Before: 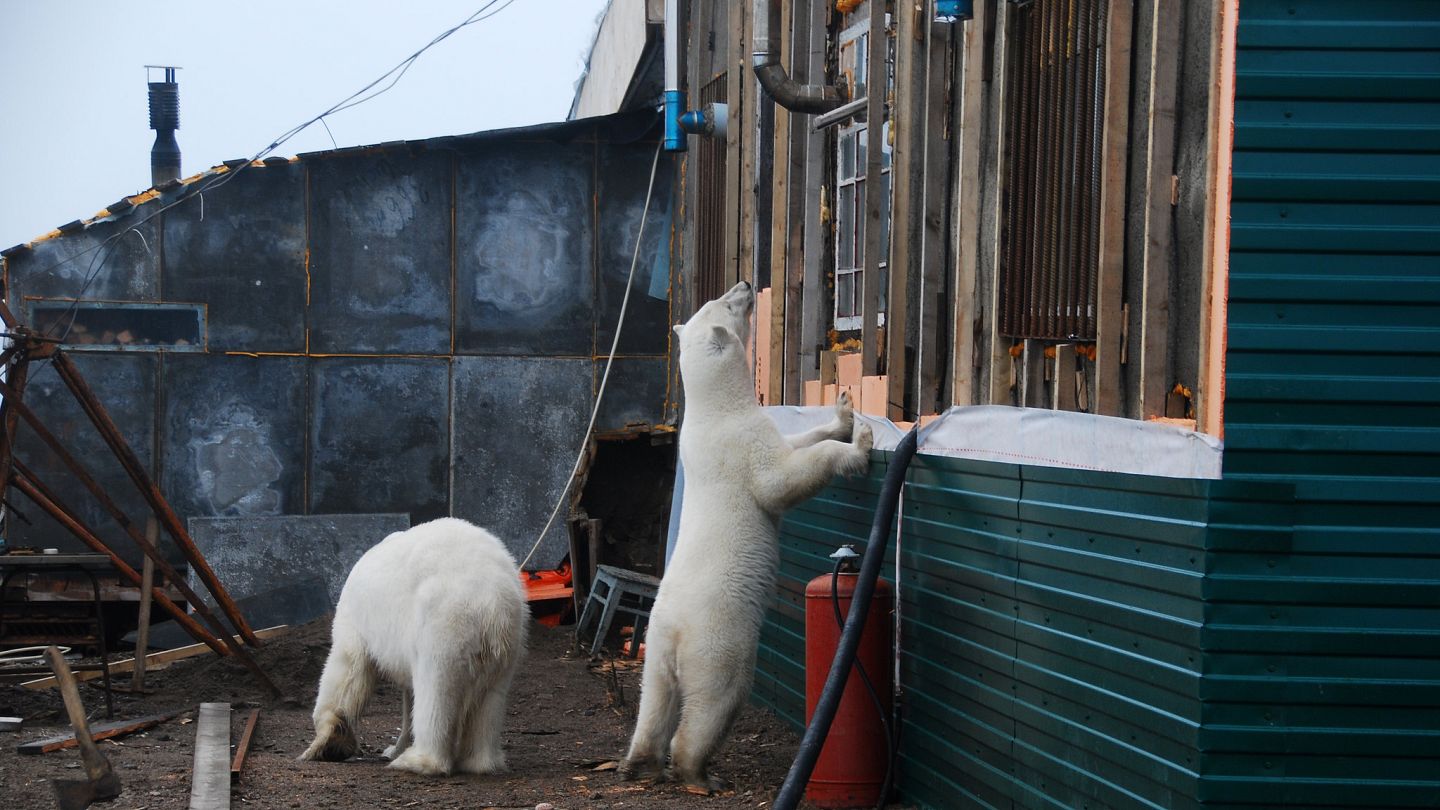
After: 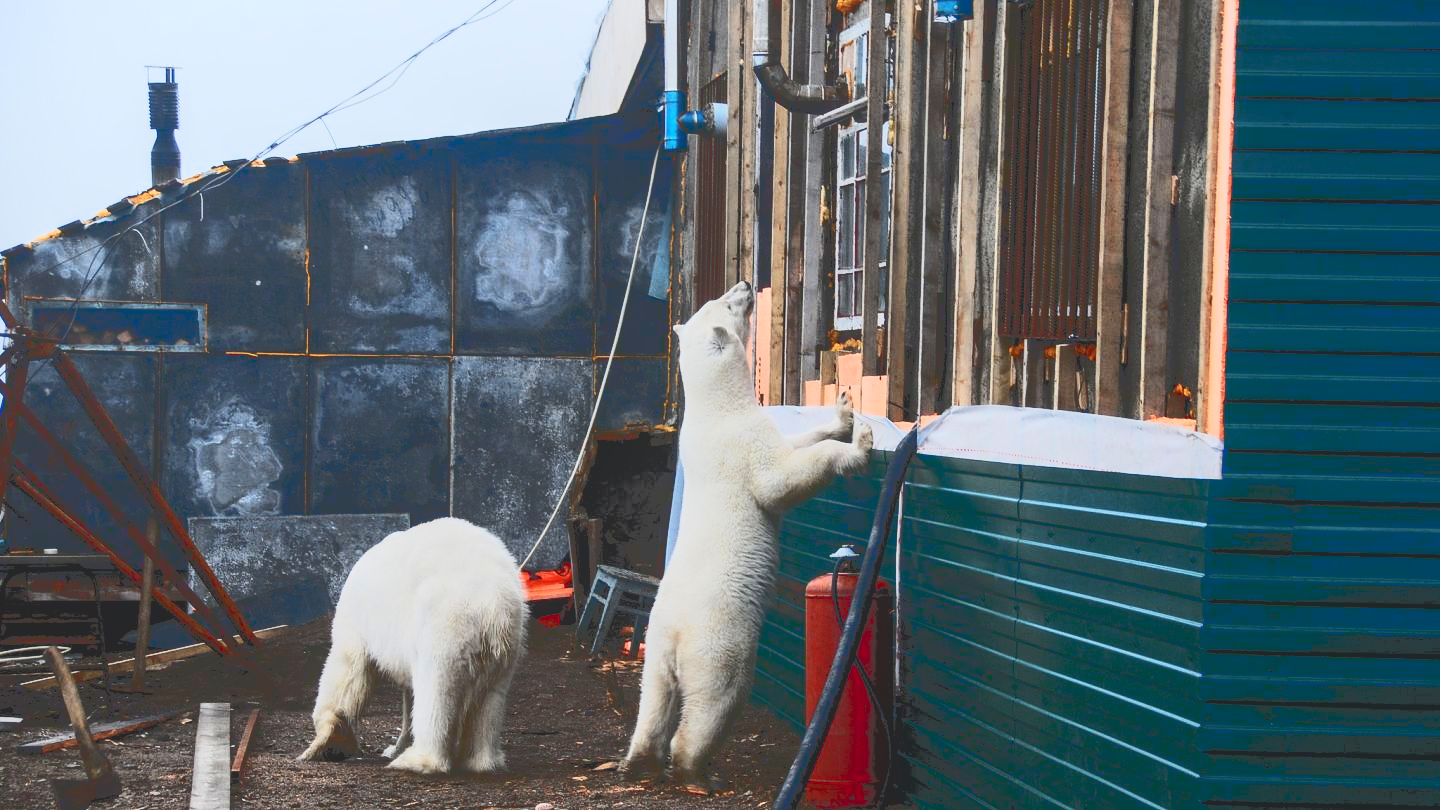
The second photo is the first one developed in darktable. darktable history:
exposure: exposure 0.608 EV, compensate highlight preservation false
tone curve: curves: ch0 [(0, 0) (0.003, 0.24) (0.011, 0.24) (0.025, 0.24) (0.044, 0.244) (0.069, 0.244) (0.1, 0.252) (0.136, 0.264) (0.177, 0.274) (0.224, 0.284) (0.277, 0.313) (0.335, 0.361) (0.399, 0.415) (0.468, 0.498) (0.543, 0.595) (0.623, 0.695) (0.709, 0.793) (0.801, 0.883) (0.898, 0.942) (1, 1)], color space Lab, linked channels, preserve colors none
filmic rgb: black relative exposure -5.04 EV, white relative exposure 3.96 EV, hardness 2.89, contrast 1.3, color science v6 (2022)
local contrast: detail 110%
